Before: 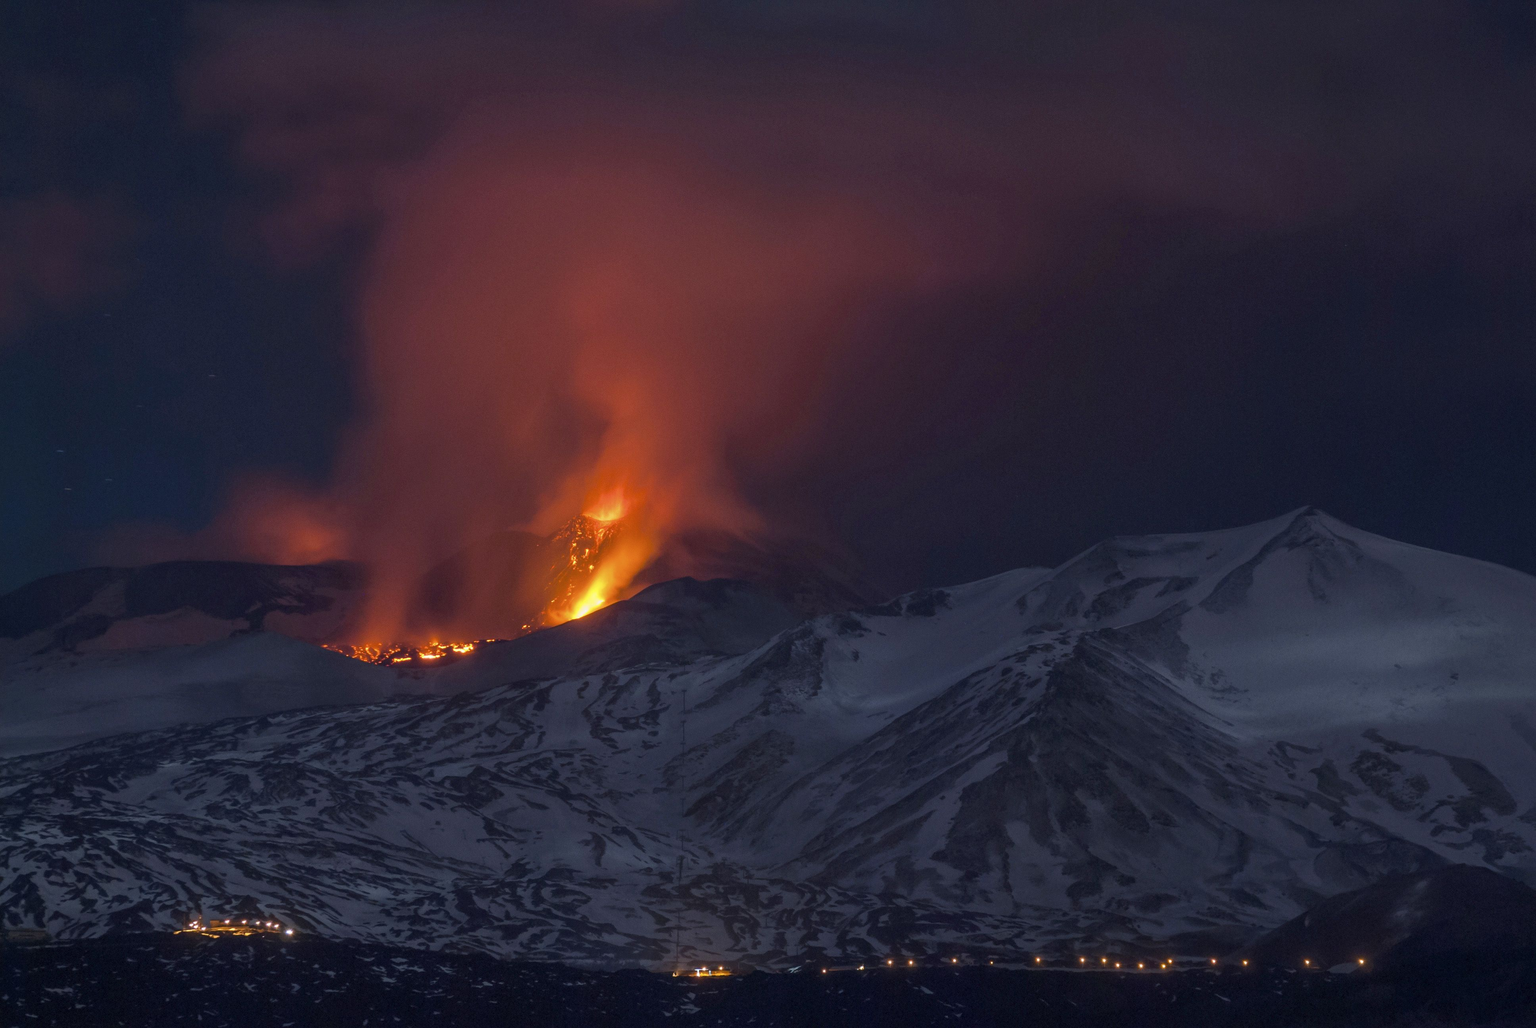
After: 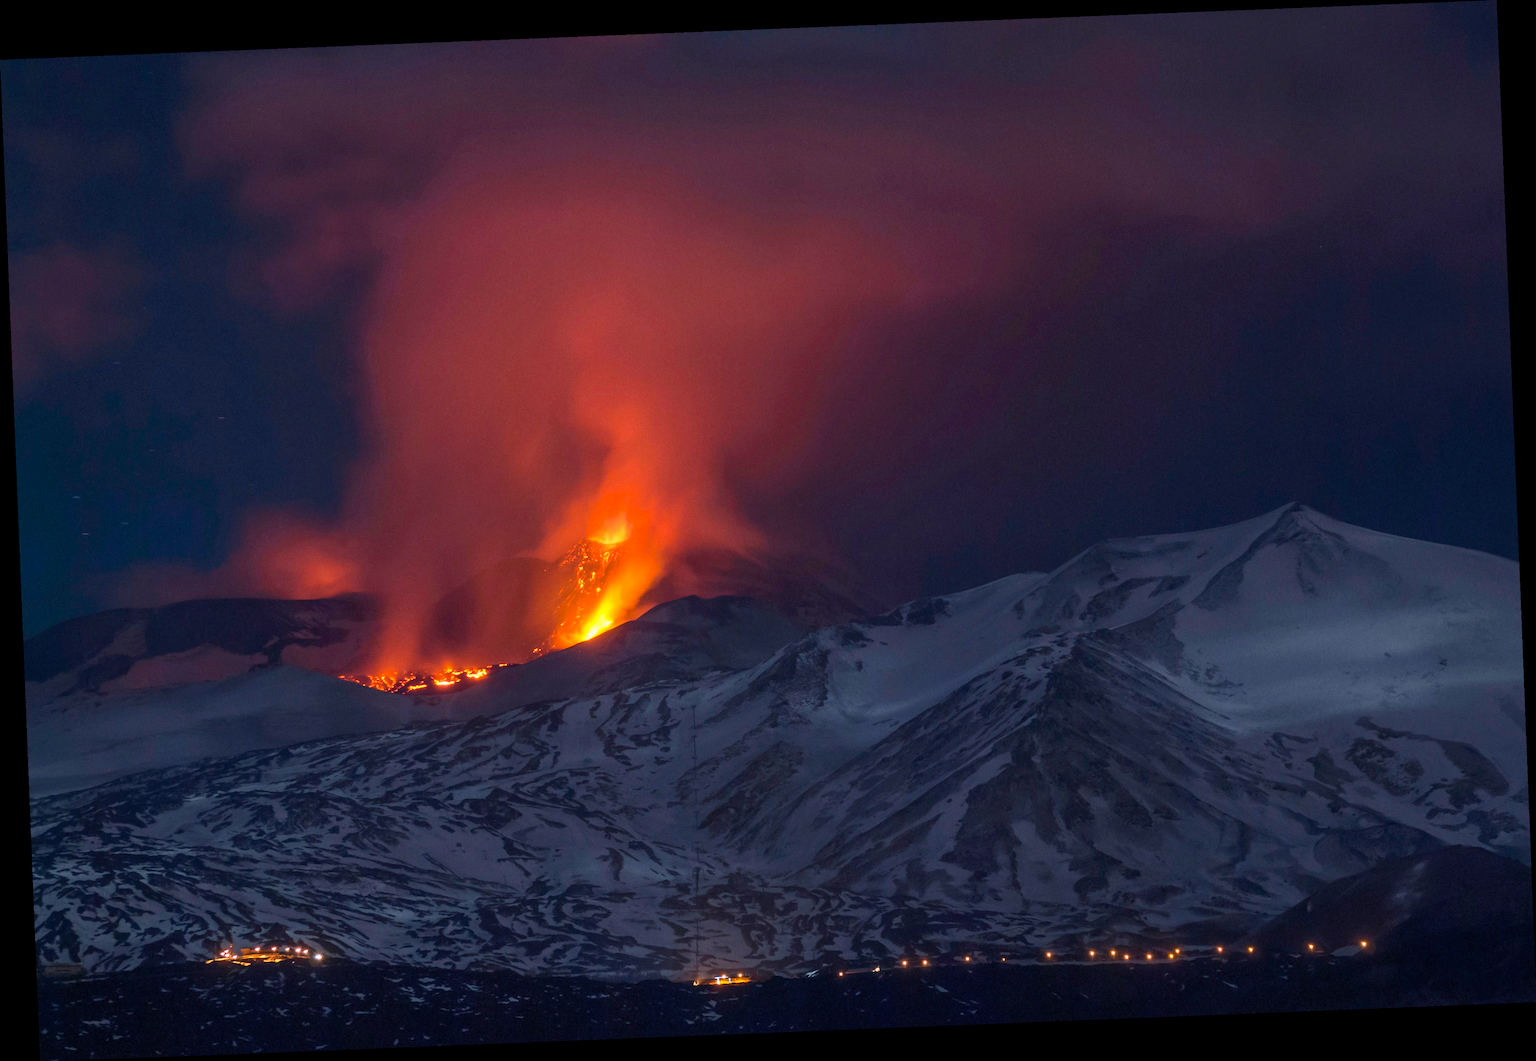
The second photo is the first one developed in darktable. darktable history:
contrast brightness saturation: contrast 0.2, brightness 0.16, saturation 0.22
rotate and perspective: rotation -2.29°, automatic cropping off
